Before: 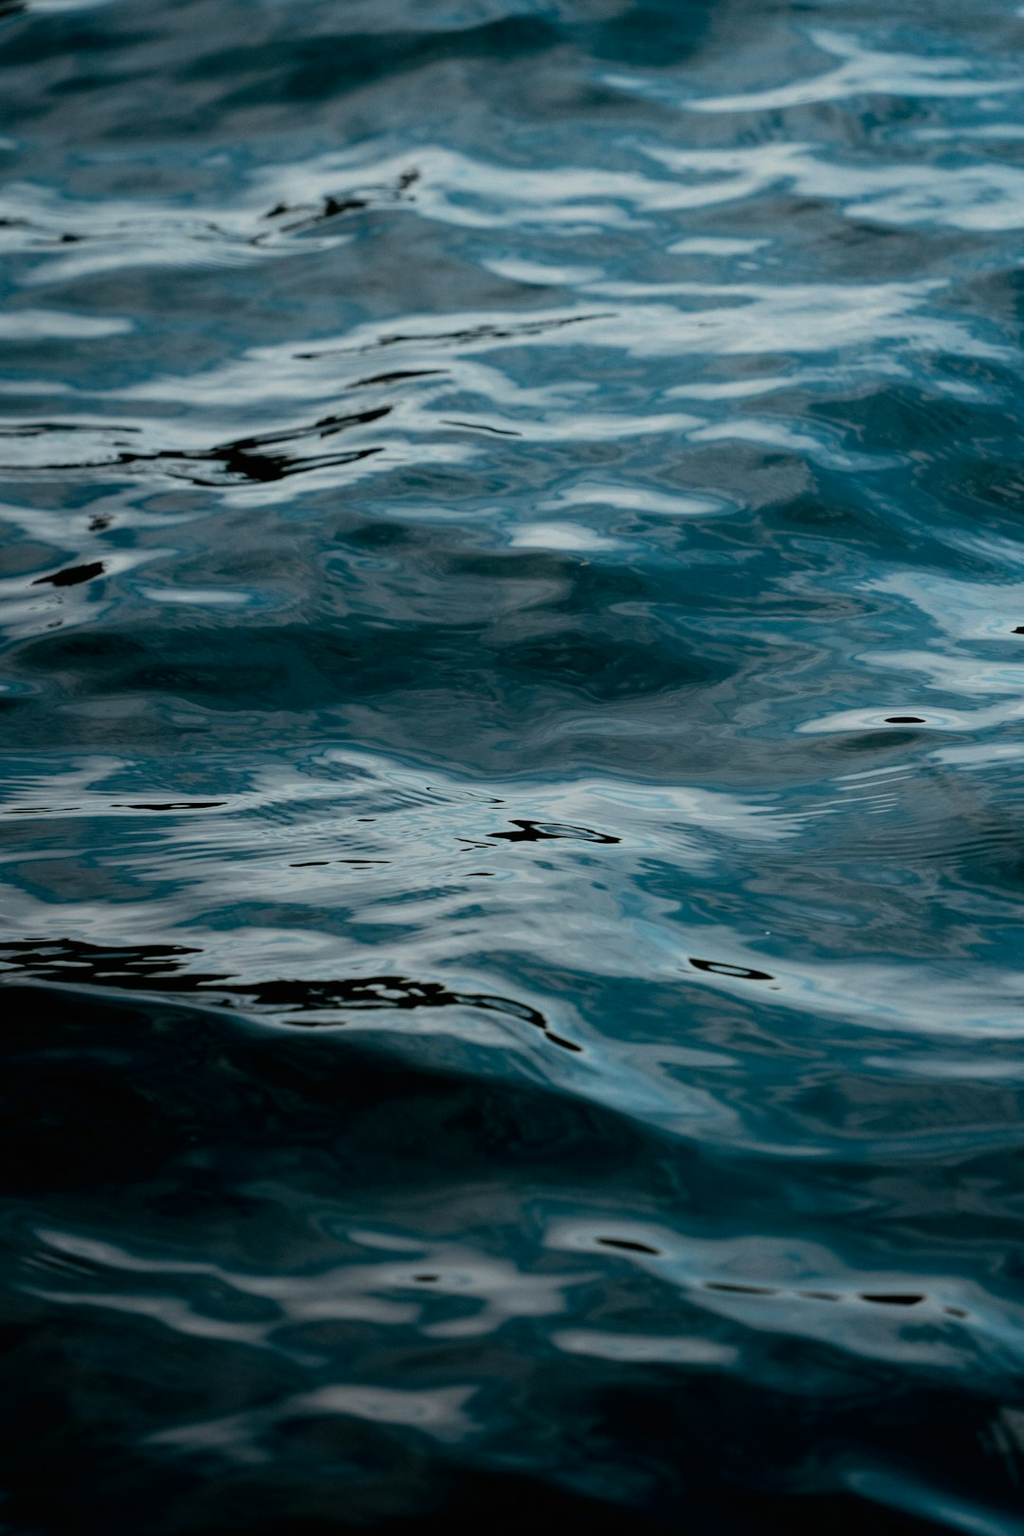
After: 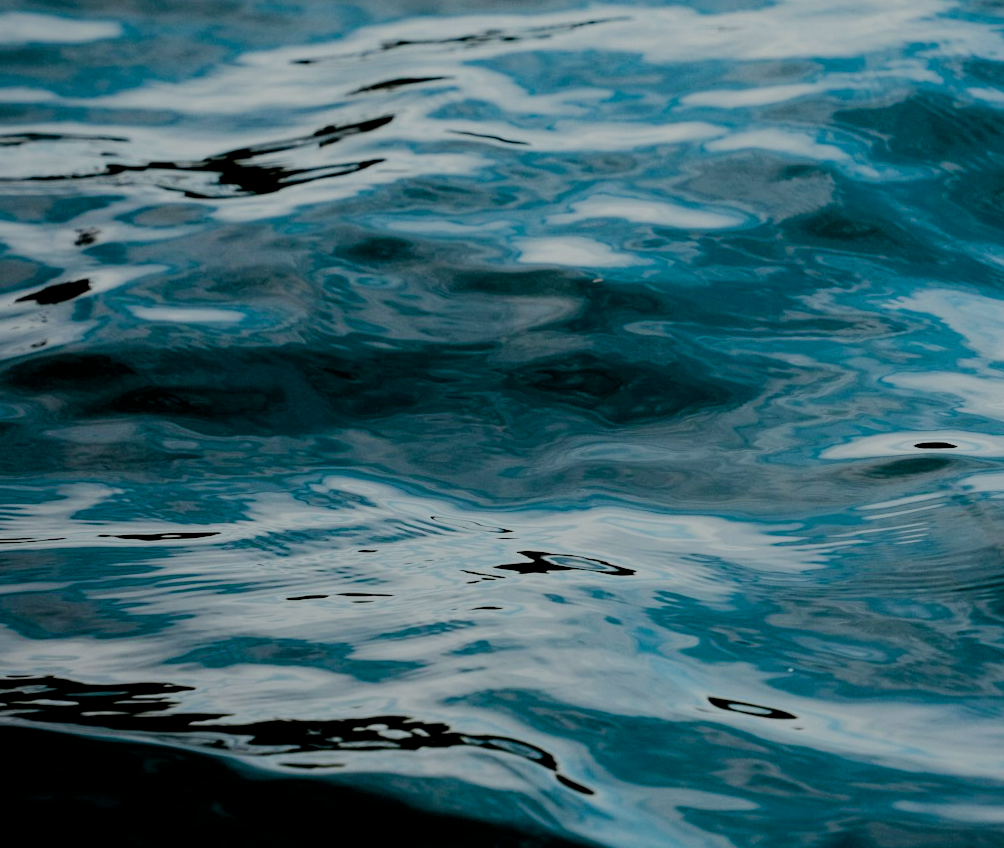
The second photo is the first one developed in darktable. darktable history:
filmic rgb: black relative exposure -7.65 EV, white relative exposure 4.56 EV, hardness 3.61, iterations of high-quality reconstruction 0
color balance rgb: power › luminance 0.962%, power › chroma 0.391%, power › hue 36.29°, global offset › luminance -0.292%, global offset › hue 262.38°, perceptual saturation grading › global saturation 25.819%, perceptual saturation grading › highlights -50.231%, perceptual saturation grading › shadows 30.221%, perceptual brilliance grading › mid-tones 10.187%, perceptual brilliance grading › shadows 14.906%
crop: left 1.763%, top 19.439%, right 5.225%, bottom 28.194%
sharpen: radius 5.29, amount 0.313, threshold 26.425
